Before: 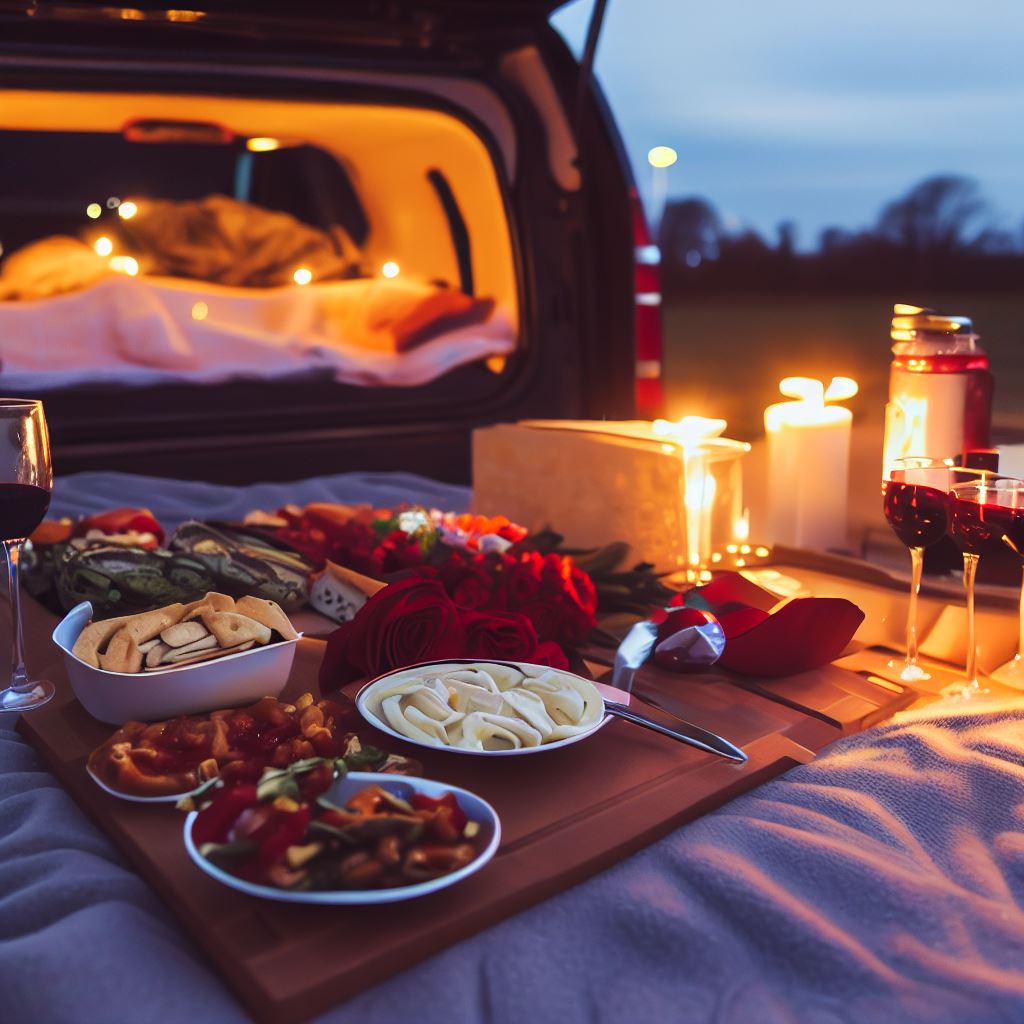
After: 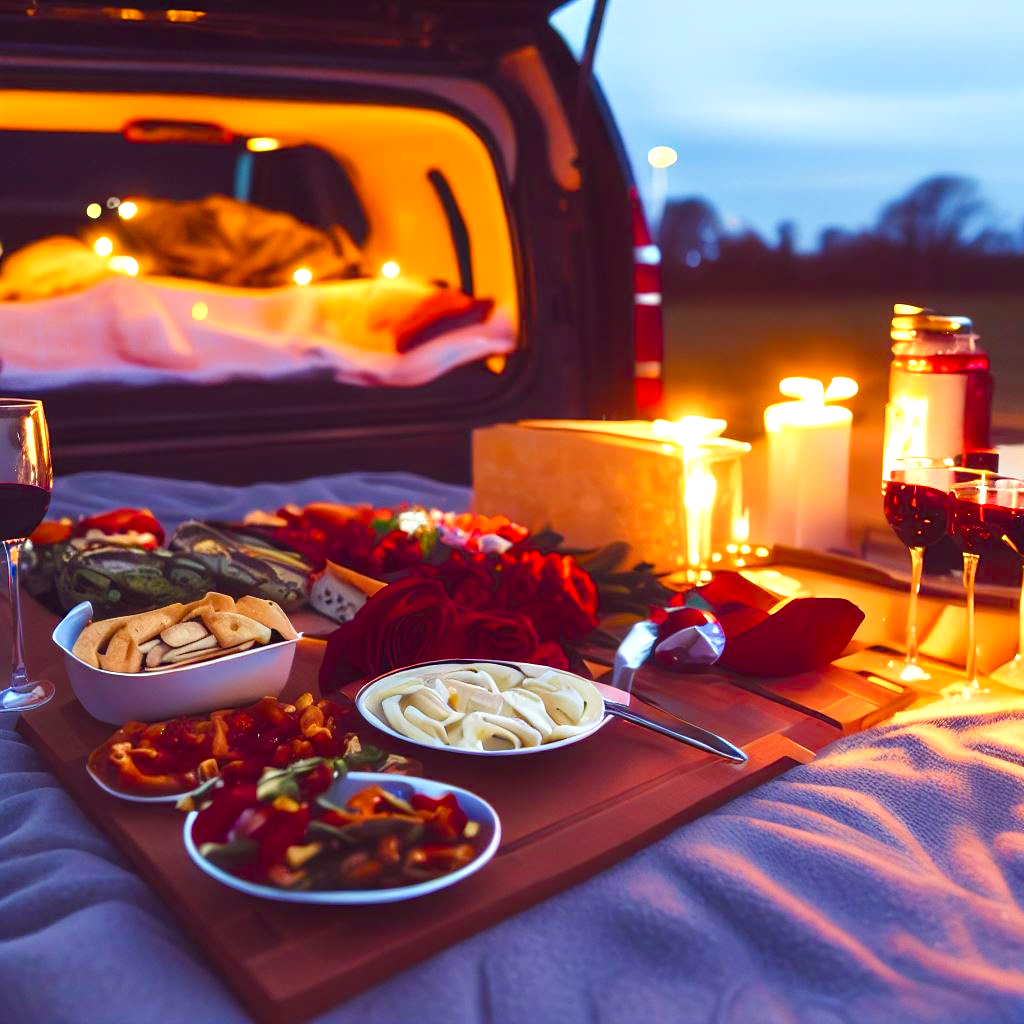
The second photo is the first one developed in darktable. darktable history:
color balance rgb: highlights gain › luminance 6.708%, highlights gain › chroma 1.88%, highlights gain › hue 91.77°, linear chroma grading › global chroma 0.401%, perceptual saturation grading › global saturation 34.942%, perceptual saturation grading › highlights -29.92%, perceptual saturation grading › shadows 36.098%
exposure: black level correction 0, exposure 0.5 EV, compensate exposure bias true, compensate highlight preservation false
